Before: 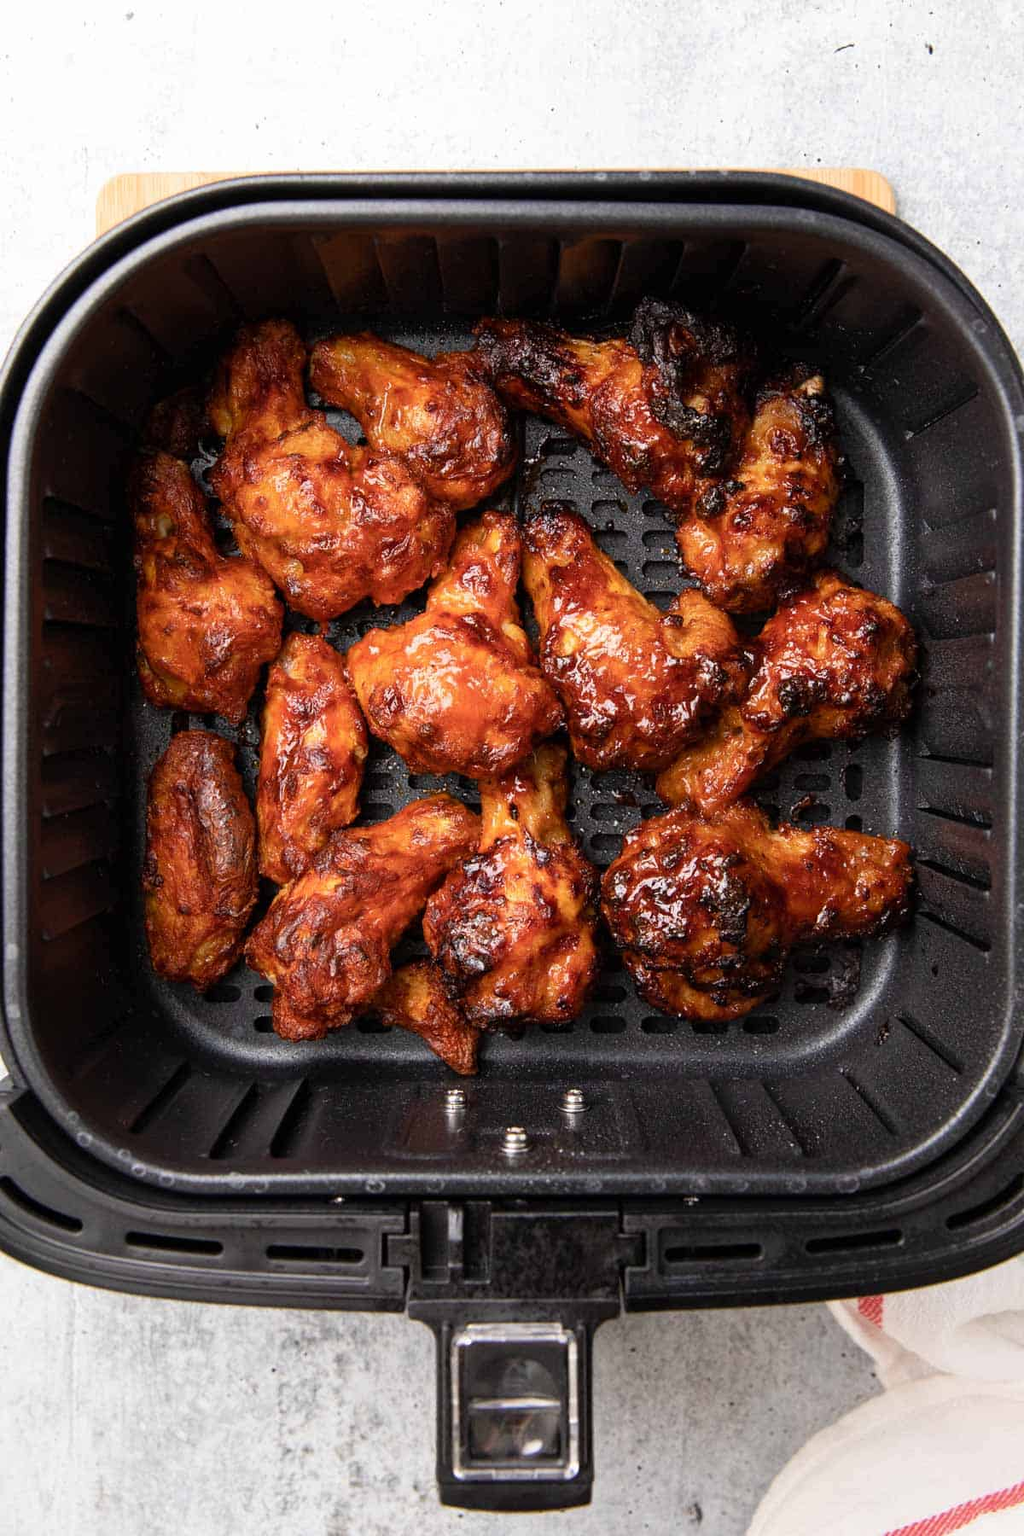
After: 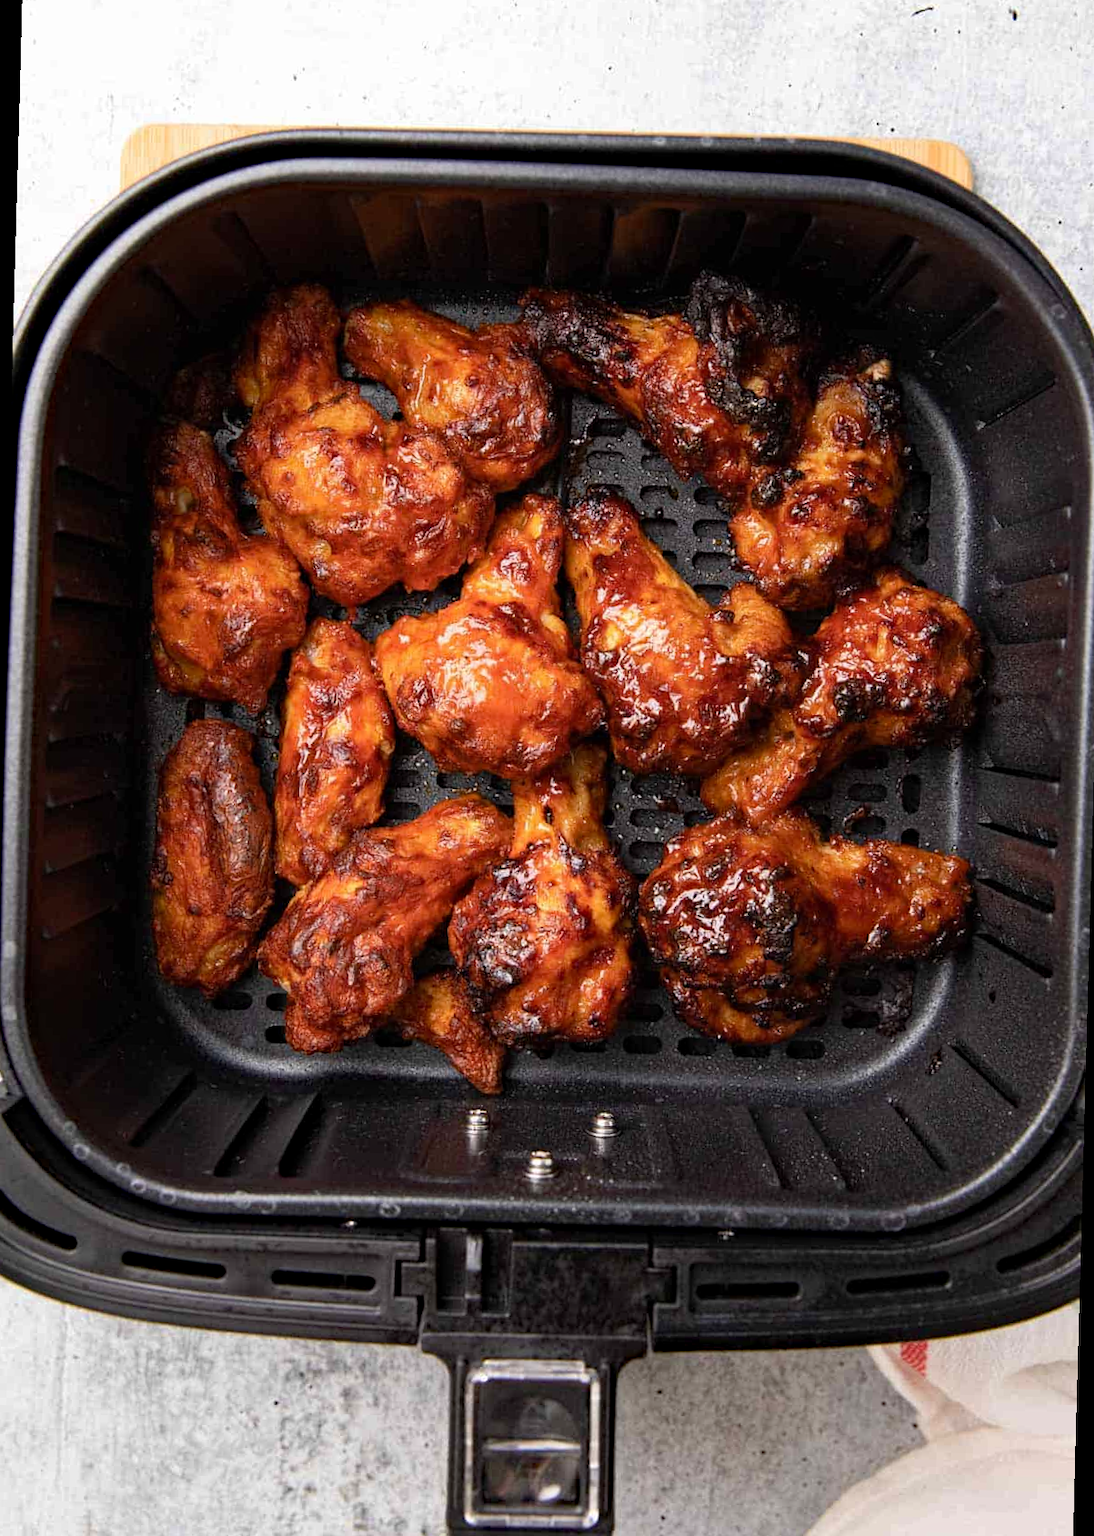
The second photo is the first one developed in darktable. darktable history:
haze removal: strength 0.29, distance 0.25, compatibility mode true, adaptive false
rotate and perspective: rotation 1.57°, crop left 0.018, crop right 0.982, crop top 0.039, crop bottom 0.961
